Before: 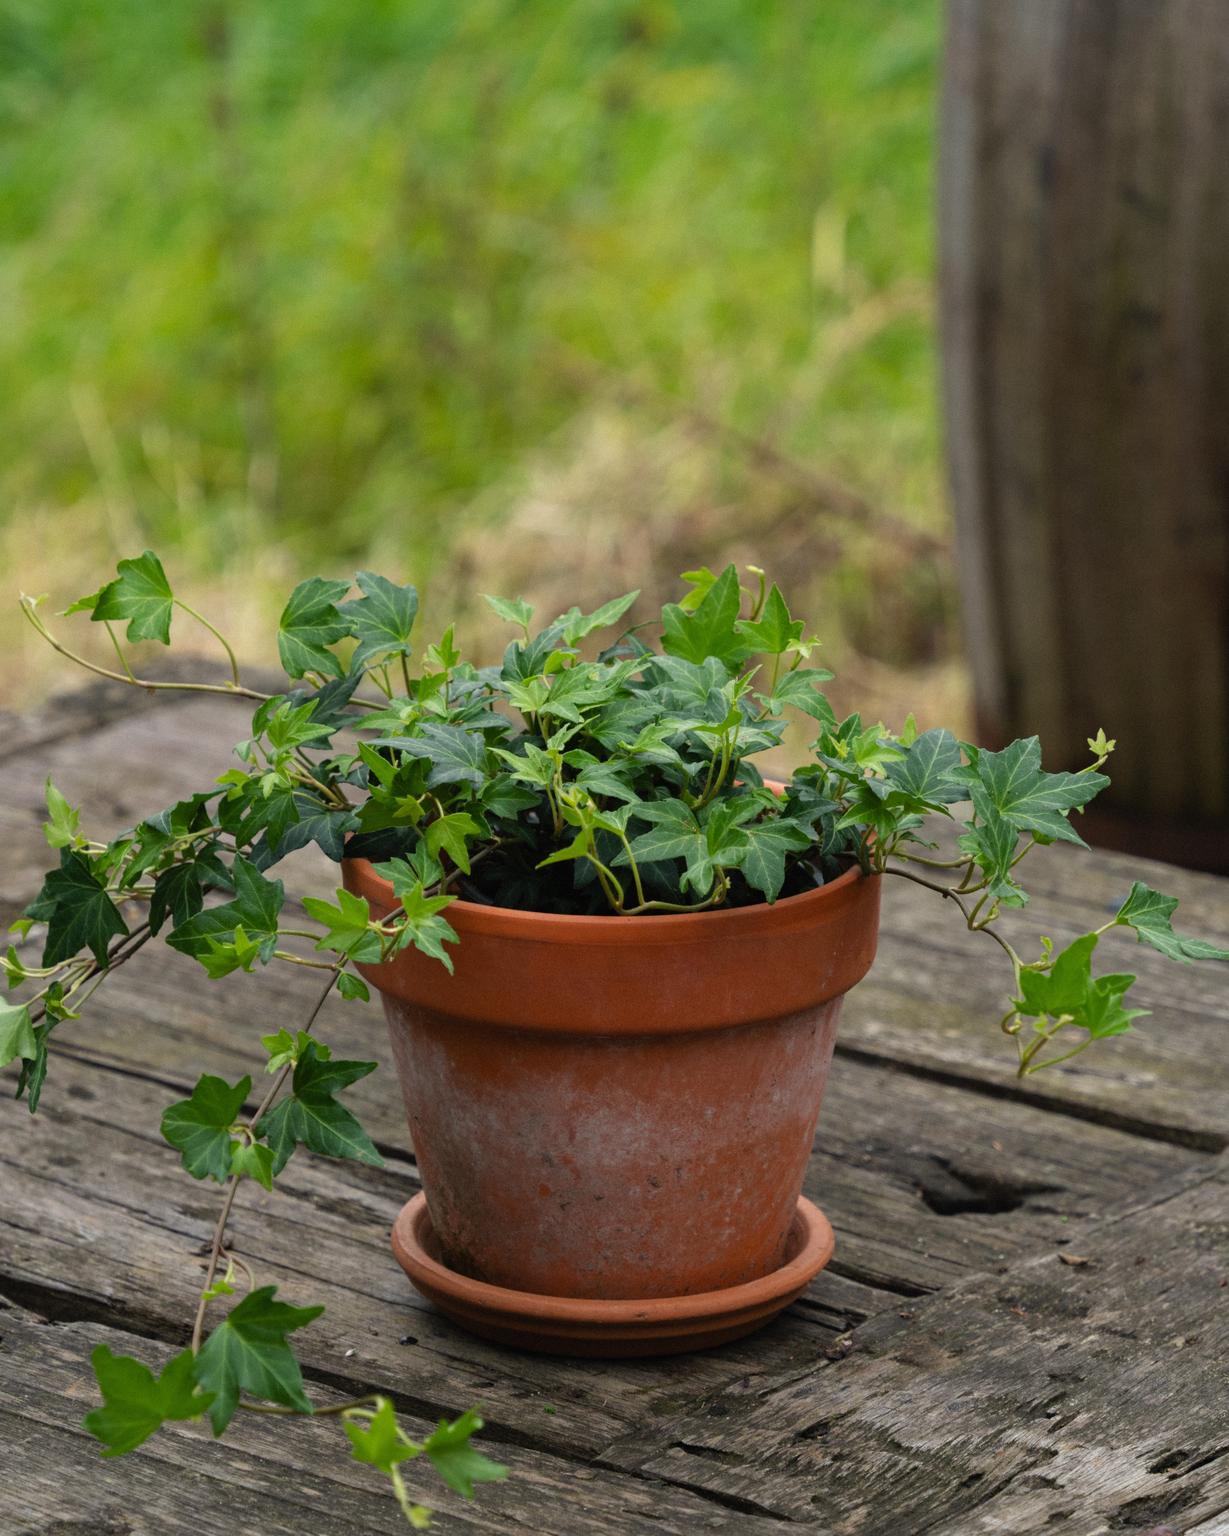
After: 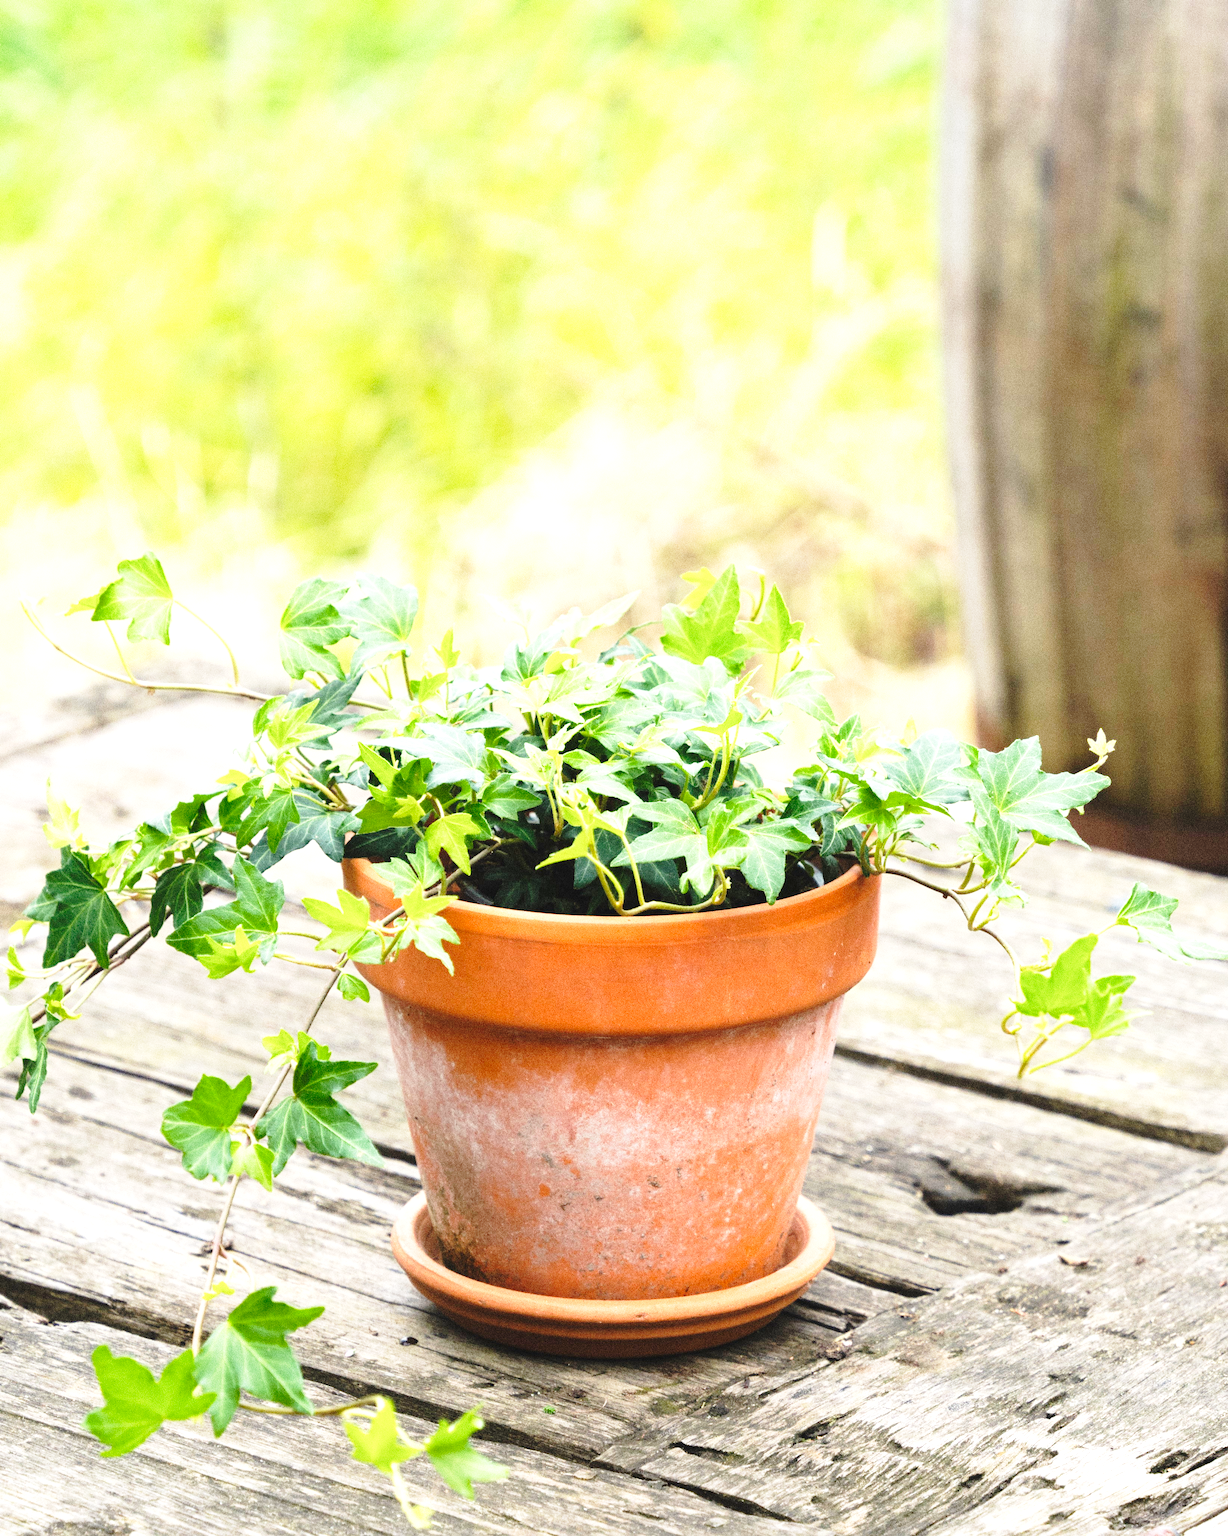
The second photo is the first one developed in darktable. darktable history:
exposure: black level correction 0, exposure 2 EV, compensate highlight preservation false
base curve: curves: ch0 [(0, 0) (0.028, 0.03) (0.121, 0.232) (0.46, 0.748) (0.859, 0.968) (1, 1)], preserve colors none
